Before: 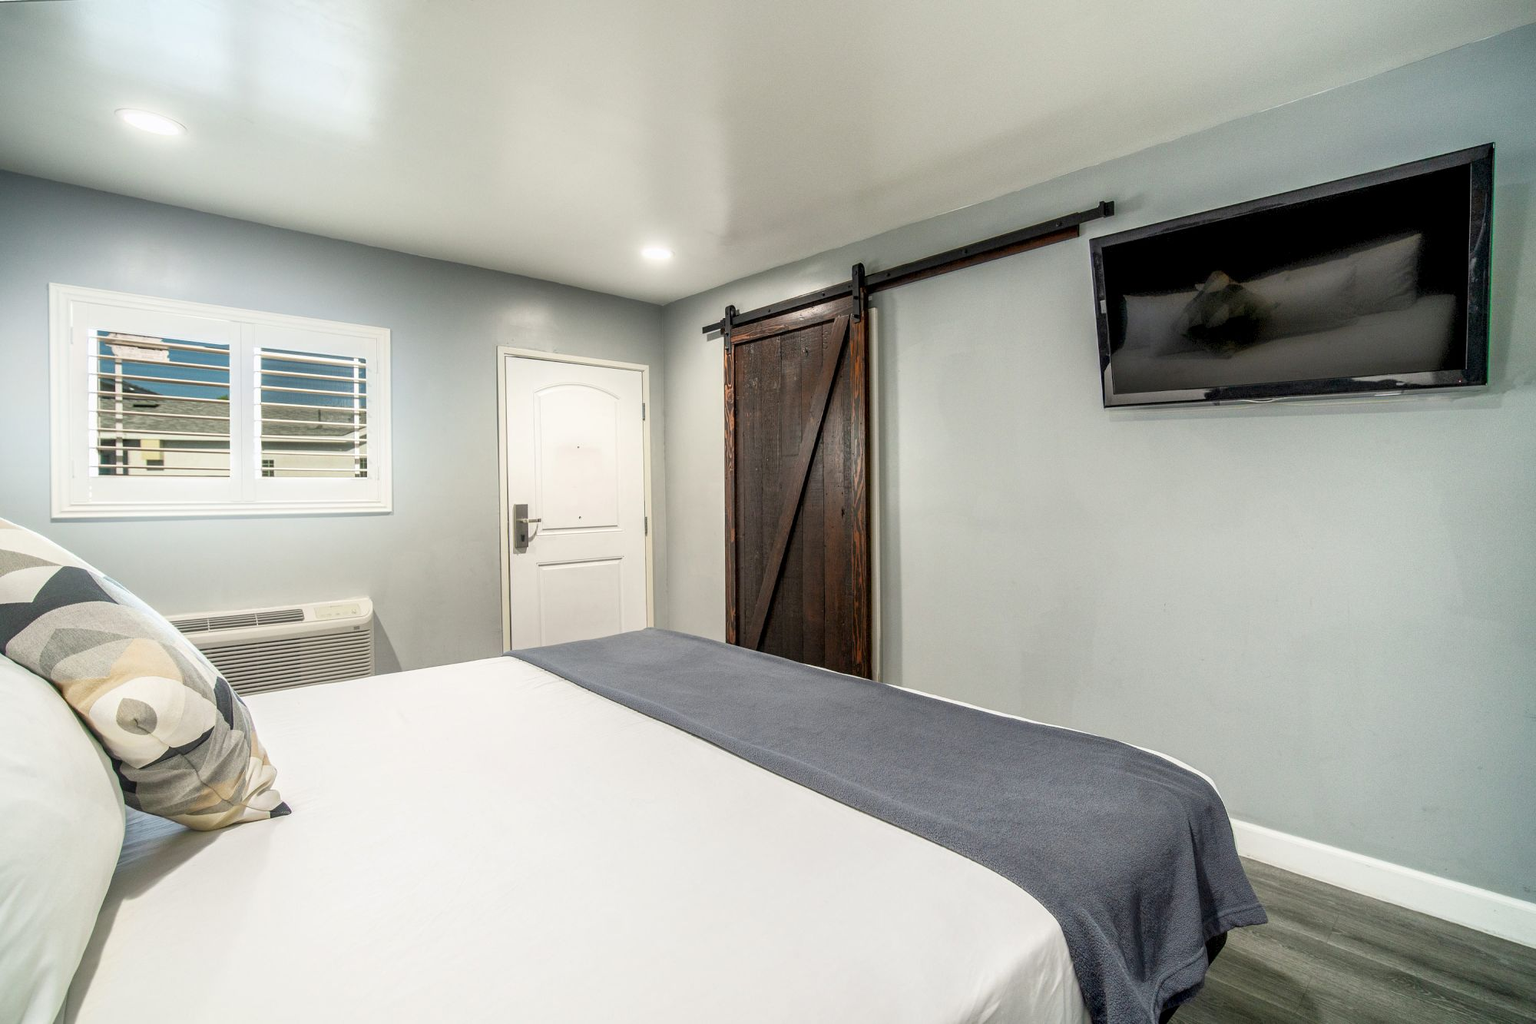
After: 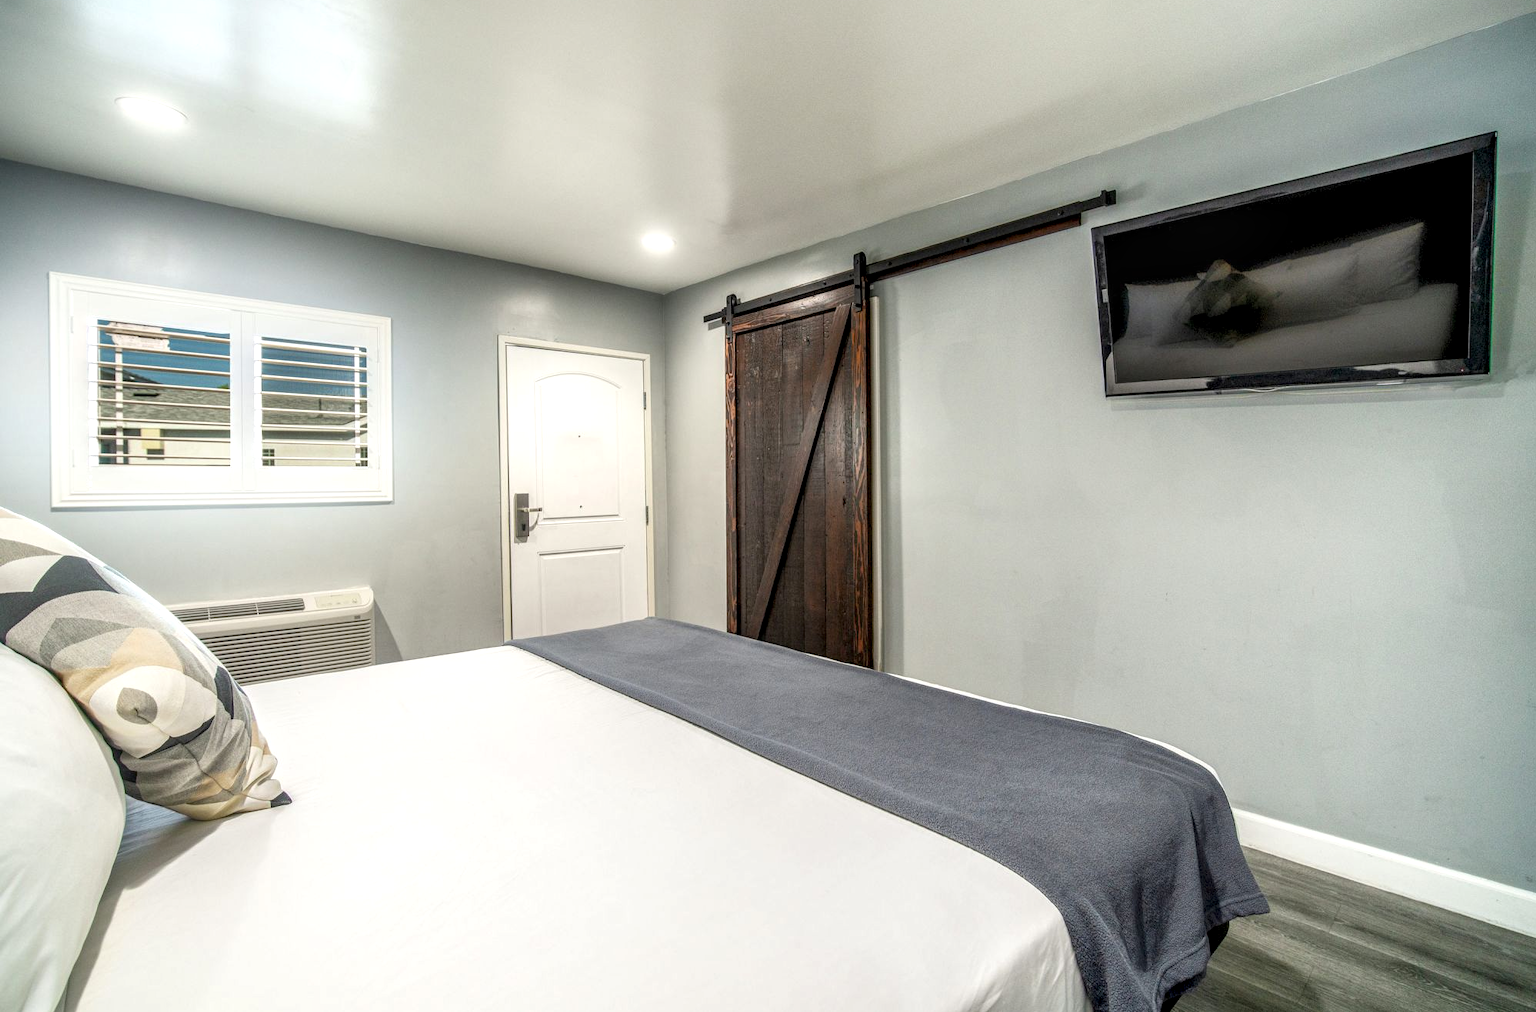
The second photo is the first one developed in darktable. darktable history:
exposure: exposure 0.154 EV, compensate highlight preservation false
local contrast: on, module defaults
crop: top 1.185%, right 0.106%
